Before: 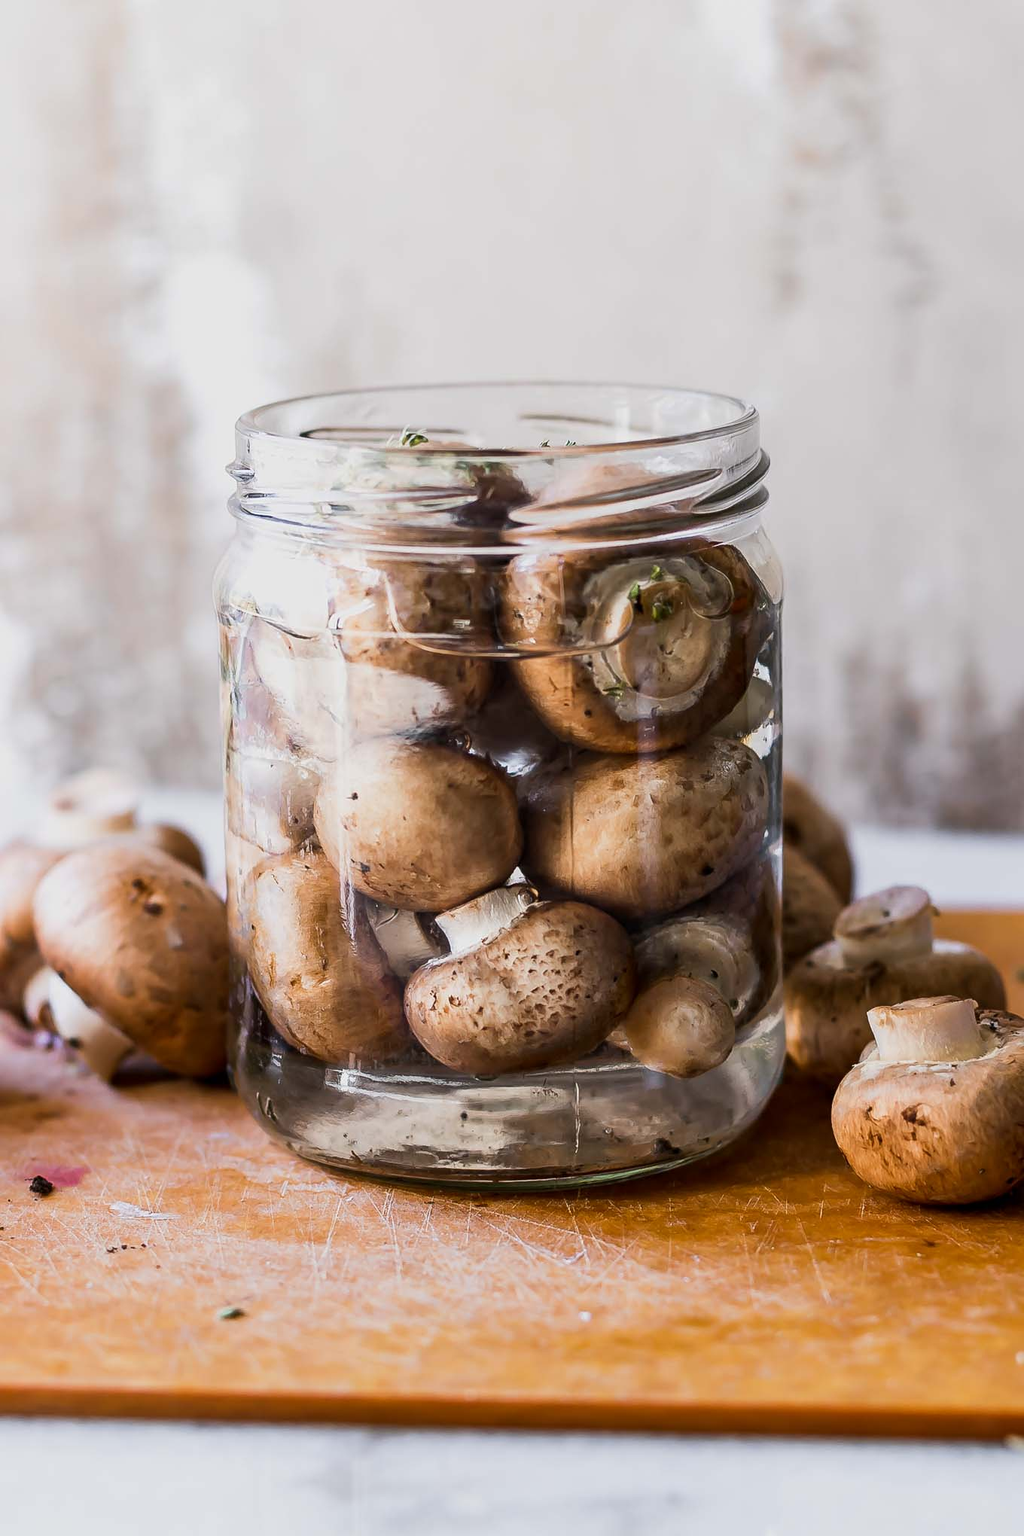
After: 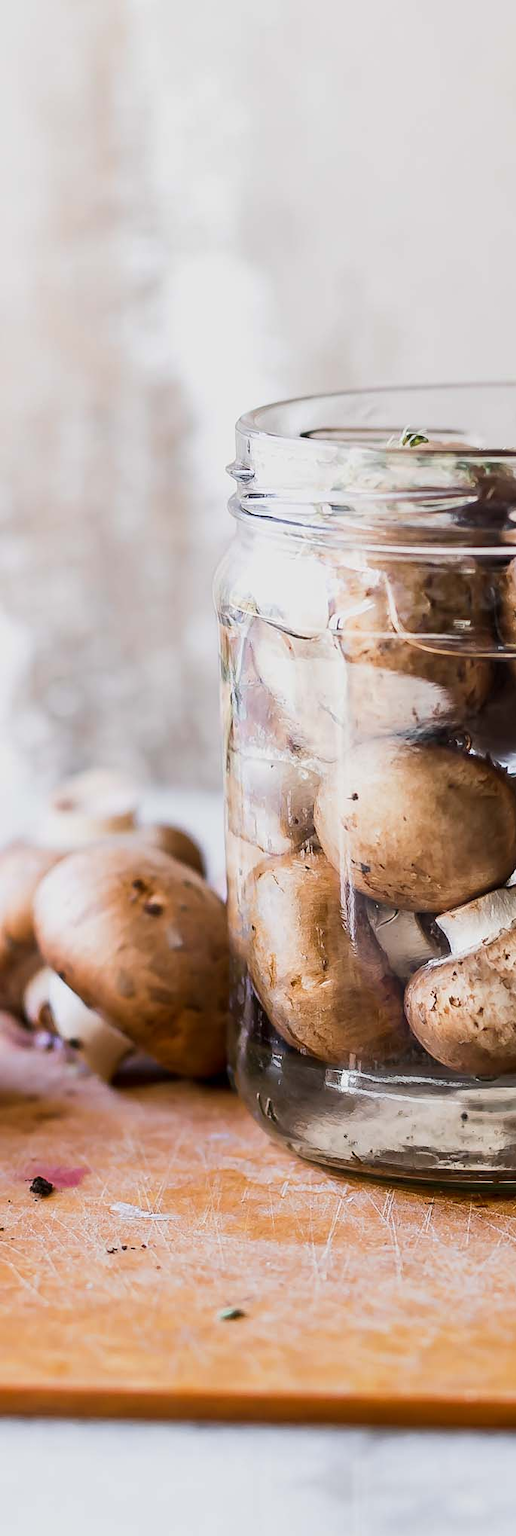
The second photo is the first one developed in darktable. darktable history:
crop and rotate: left 0.019%, top 0%, right 49.543%
